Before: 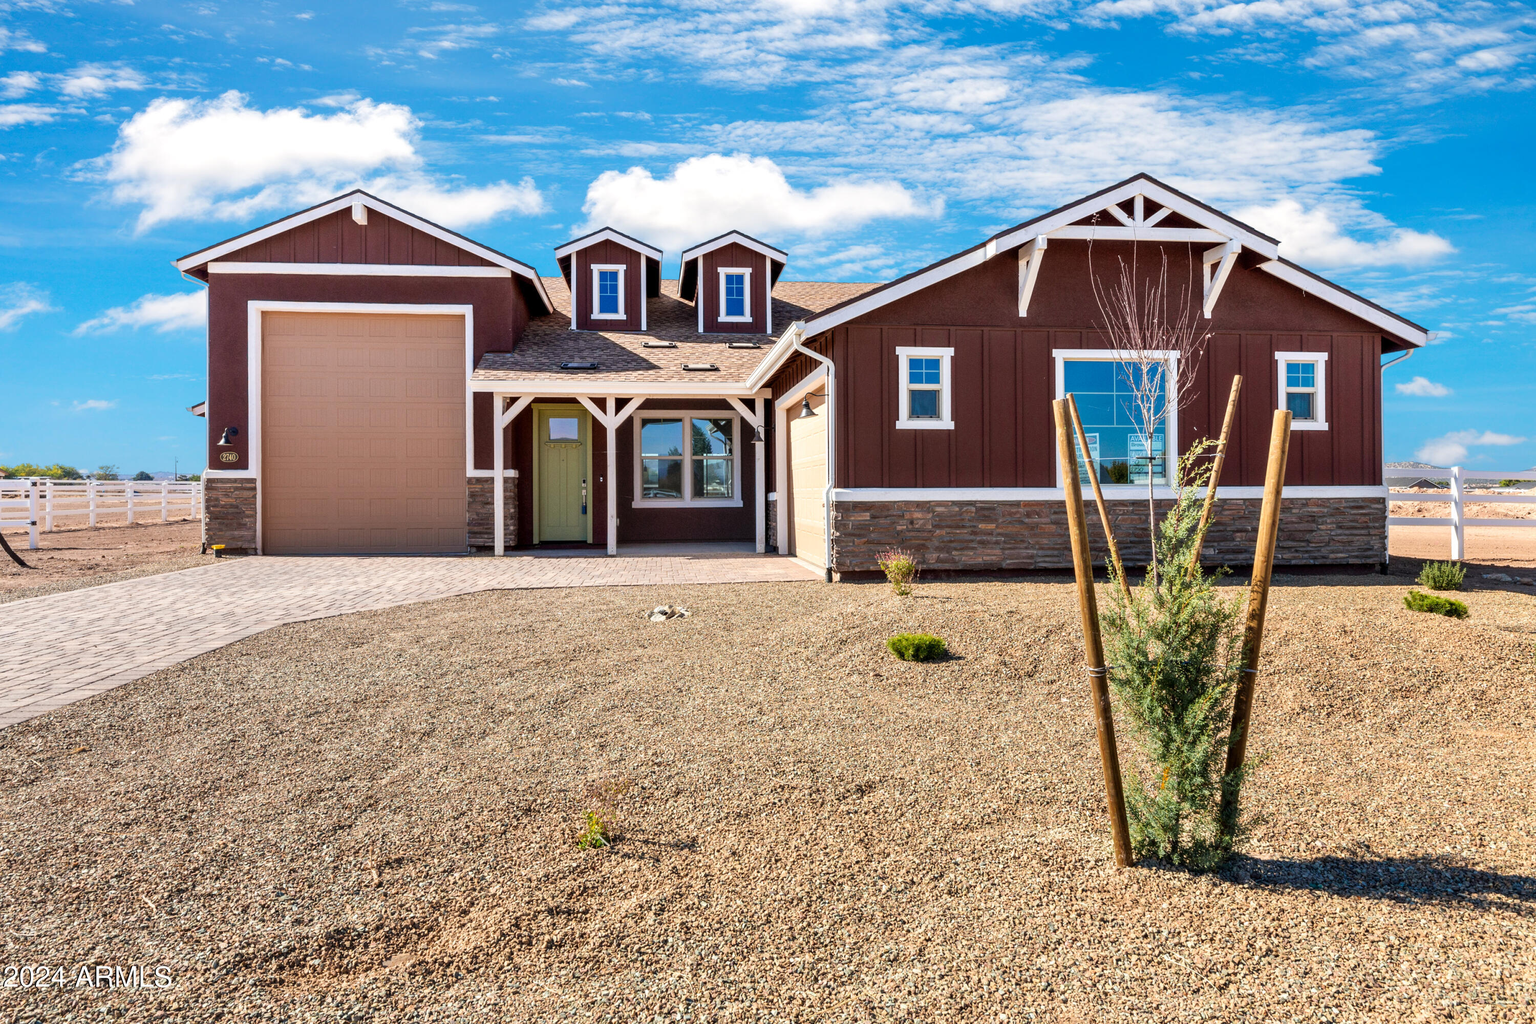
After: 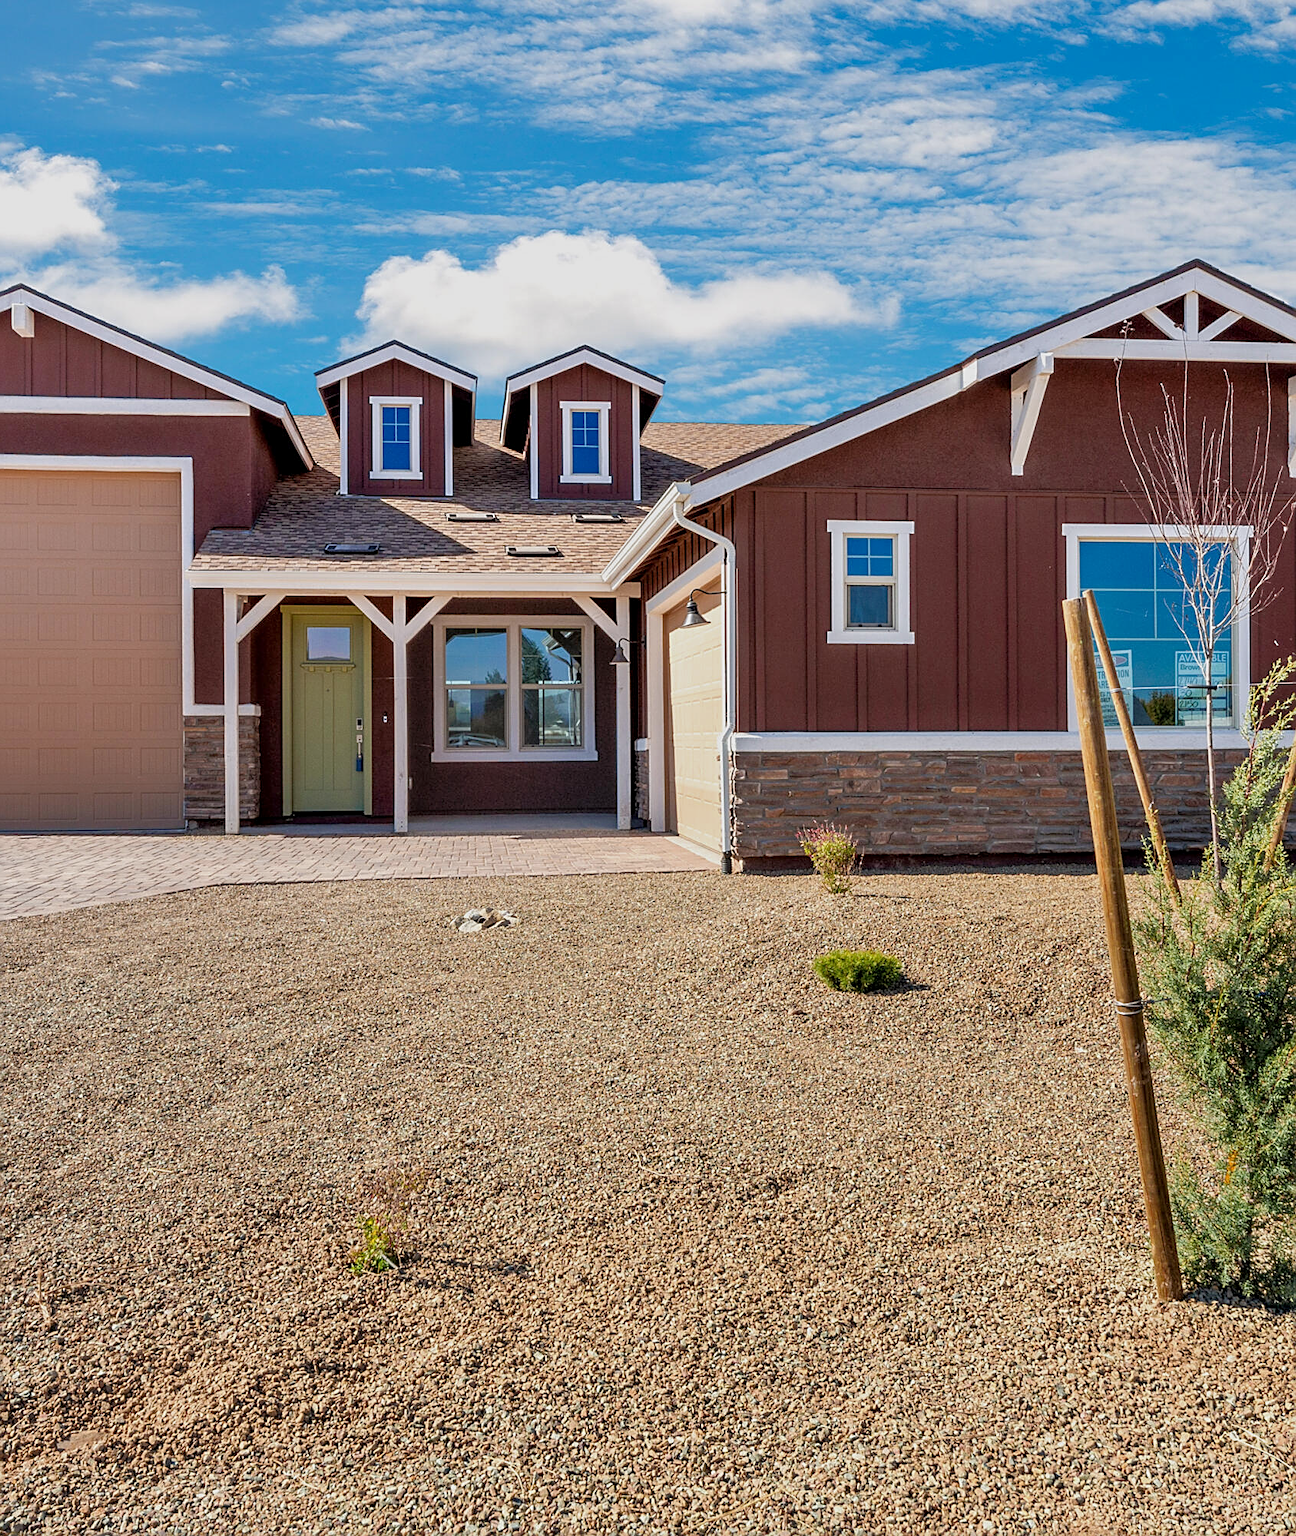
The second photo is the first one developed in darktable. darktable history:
sharpen: on, module defaults
contrast equalizer: y [[0.5, 0.502, 0.506, 0.511, 0.52, 0.537], [0.5 ×6], [0.505, 0.509, 0.518, 0.534, 0.553, 0.561], [0 ×6], [0 ×6]]
tone equalizer: -8 EV 0.217 EV, -7 EV 0.445 EV, -6 EV 0.447 EV, -5 EV 0.287 EV, -3 EV -0.26 EV, -2 EV -0.396 EV, -1 EV -0.439 EV, +0 EV -0.279 EV, edges refinement/feathering 500, mask exposure compensation -1.57 EV, preserve details no
crop and rotate: left 22.463%, right 21.239%
